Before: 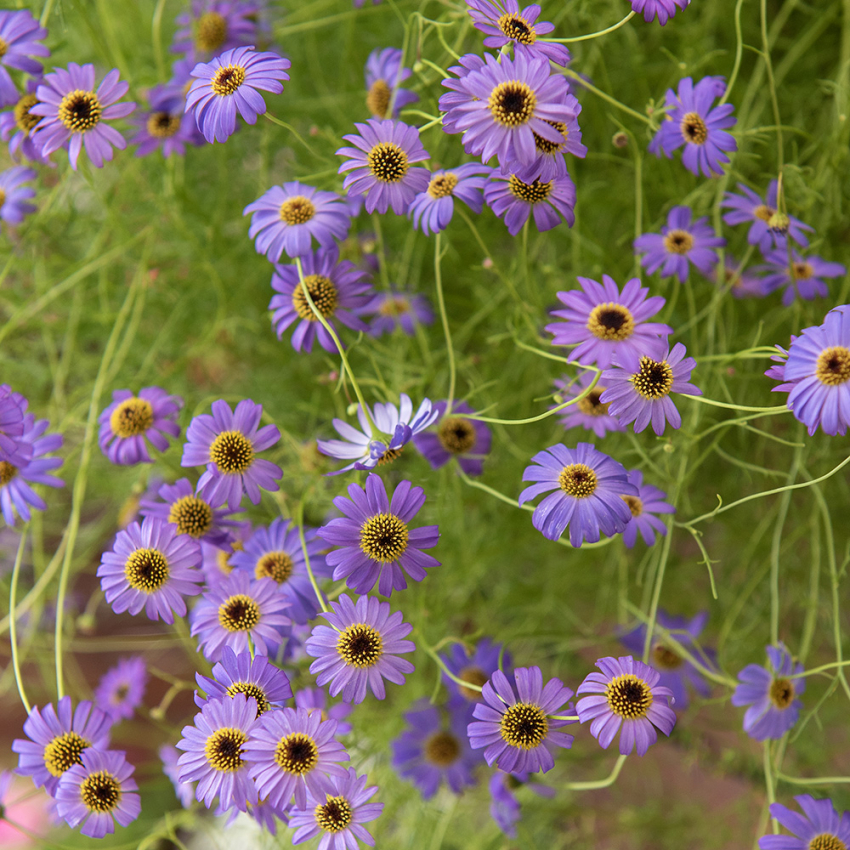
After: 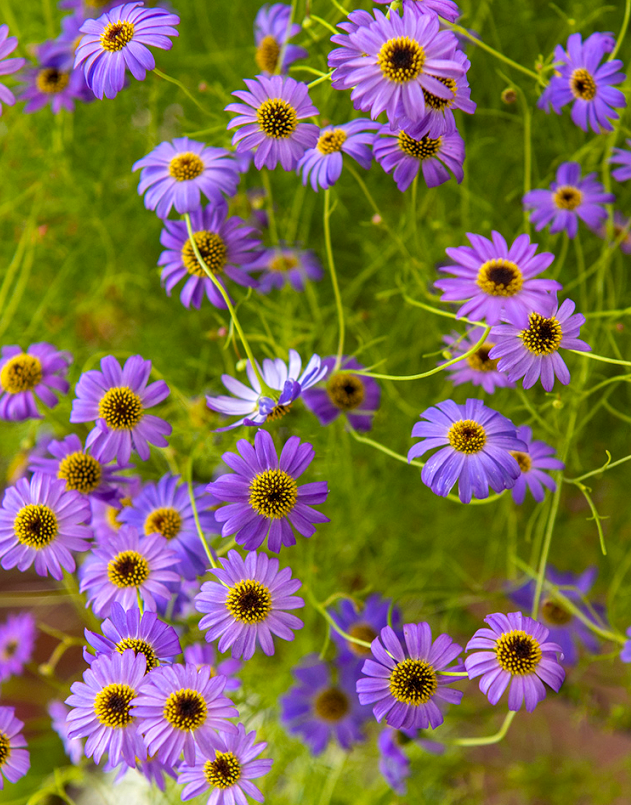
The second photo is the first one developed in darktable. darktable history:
local contrast: on, module defaults
color balance rgb: linear chroma grading › global chroma 13.3%, global vibrance 41.49%
crop and rotate: left 13.15%, top 5.251%, right 12.609%
